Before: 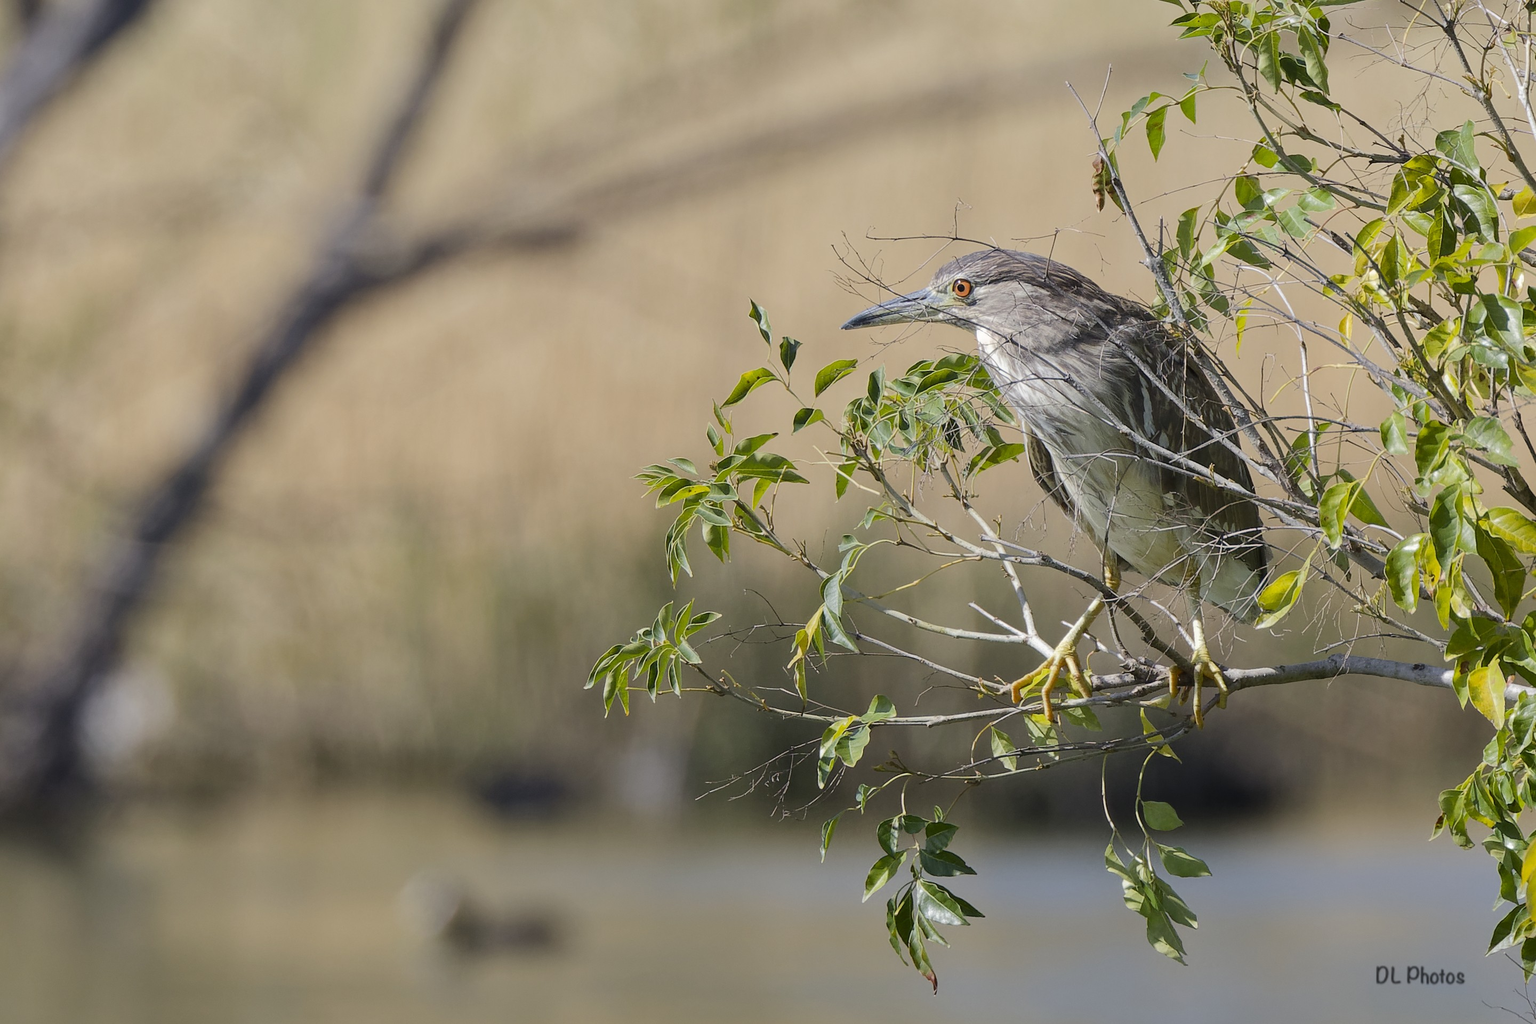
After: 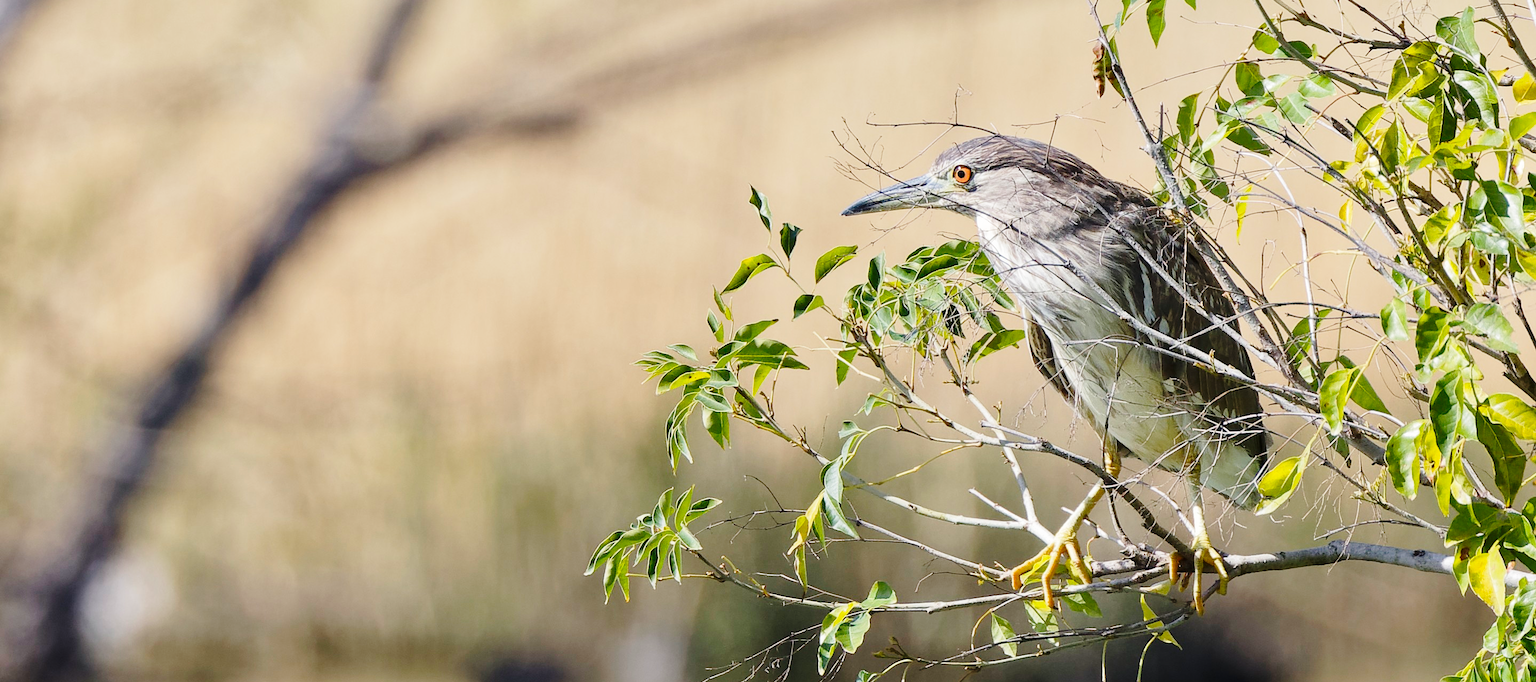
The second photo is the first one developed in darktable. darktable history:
shadows and highlights: shadows 34.65, highlights -34.9, soften with gaussian
base curve: curves: ch0 [(0, 0) (0.028, 0.03) (0.121, 0.232) (0.46, 0.748) (0.859, 0.968) (1, 1)], preserve colors none
crop: top 11.154%, bottom 22.15%
